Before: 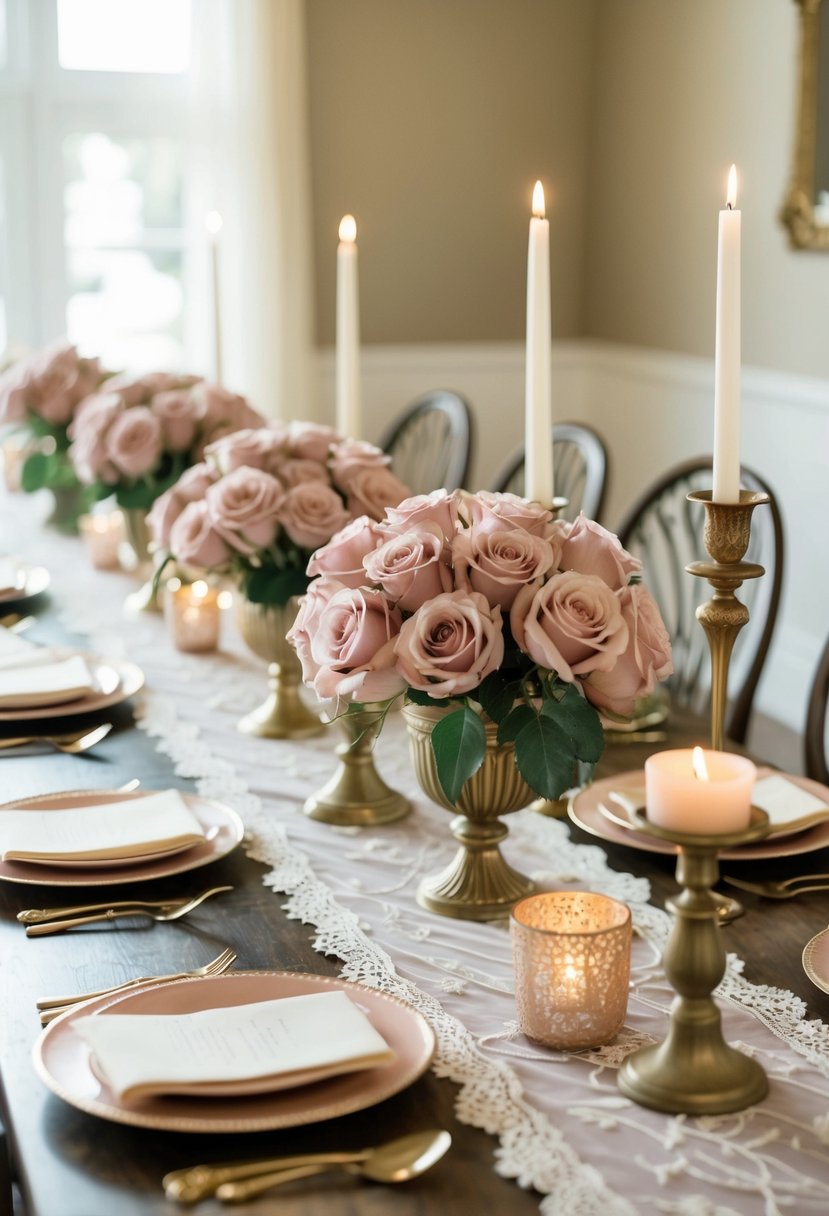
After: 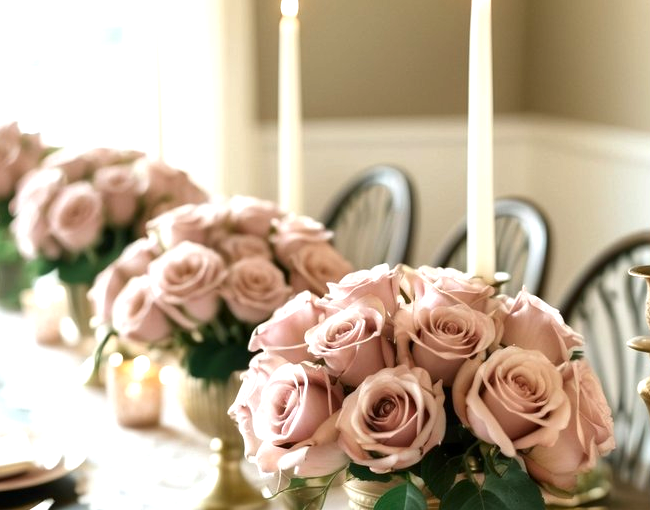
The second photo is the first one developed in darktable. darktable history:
crop: left 7.063%, top 18.509%, right 14.514%, bottom 39.531%
exposure: black level correction 0, exposure 0.698 EV, compensate highlight preservation false
contrast brightness saturation: brightness -0.094
